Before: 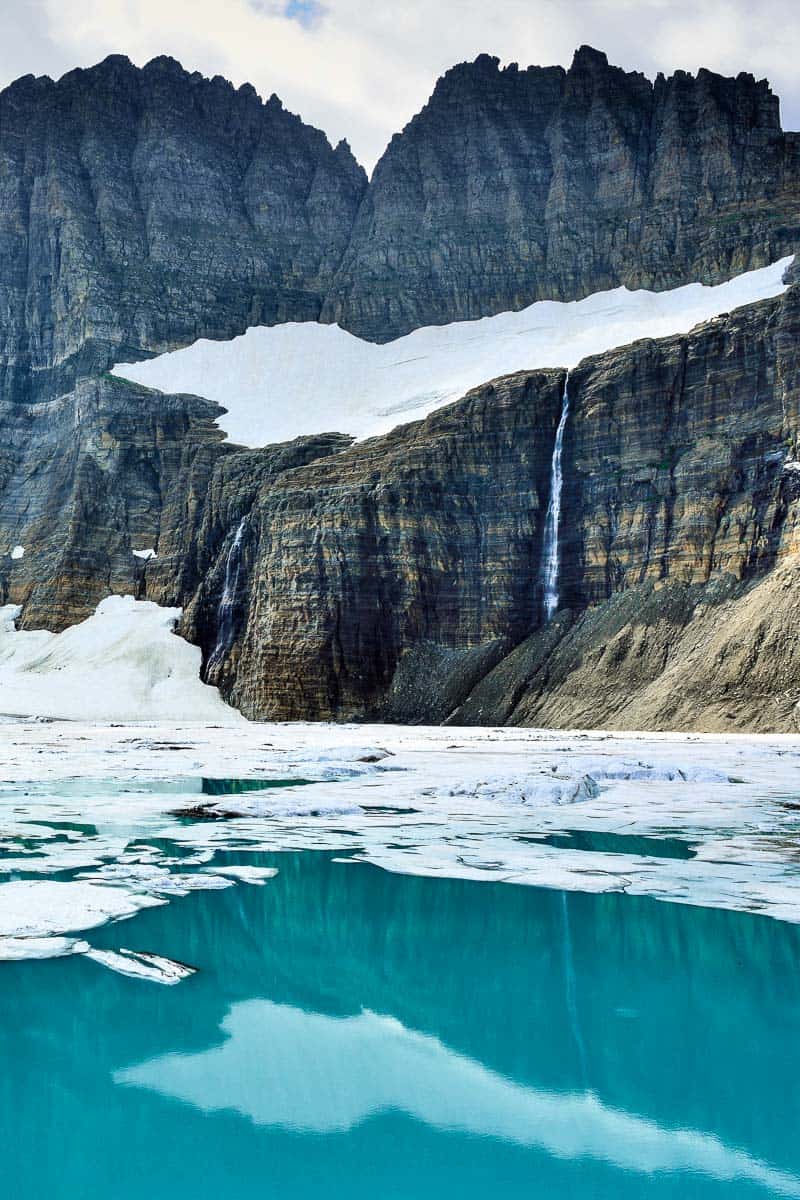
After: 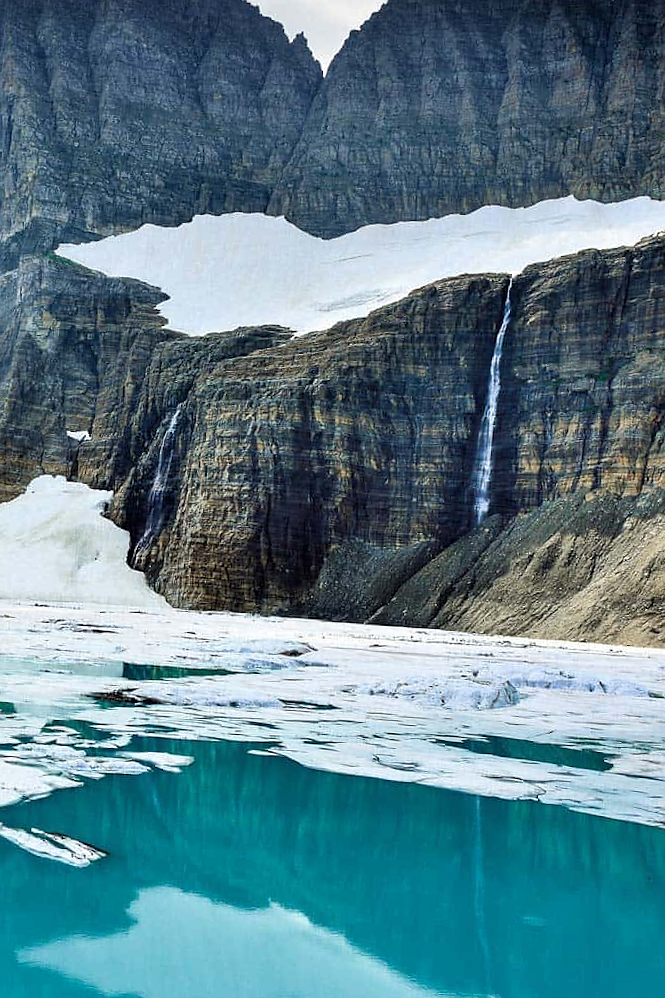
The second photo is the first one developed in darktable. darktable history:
sharpen: radius 1, threshold 1
crop and rotate: angle -3.27°, left 5.211%, top 5.211%, right 4.607%, bottom 4.607%
shadows and highlights: shadows 25, highlights -25
tone equalizer: on, module defaults
